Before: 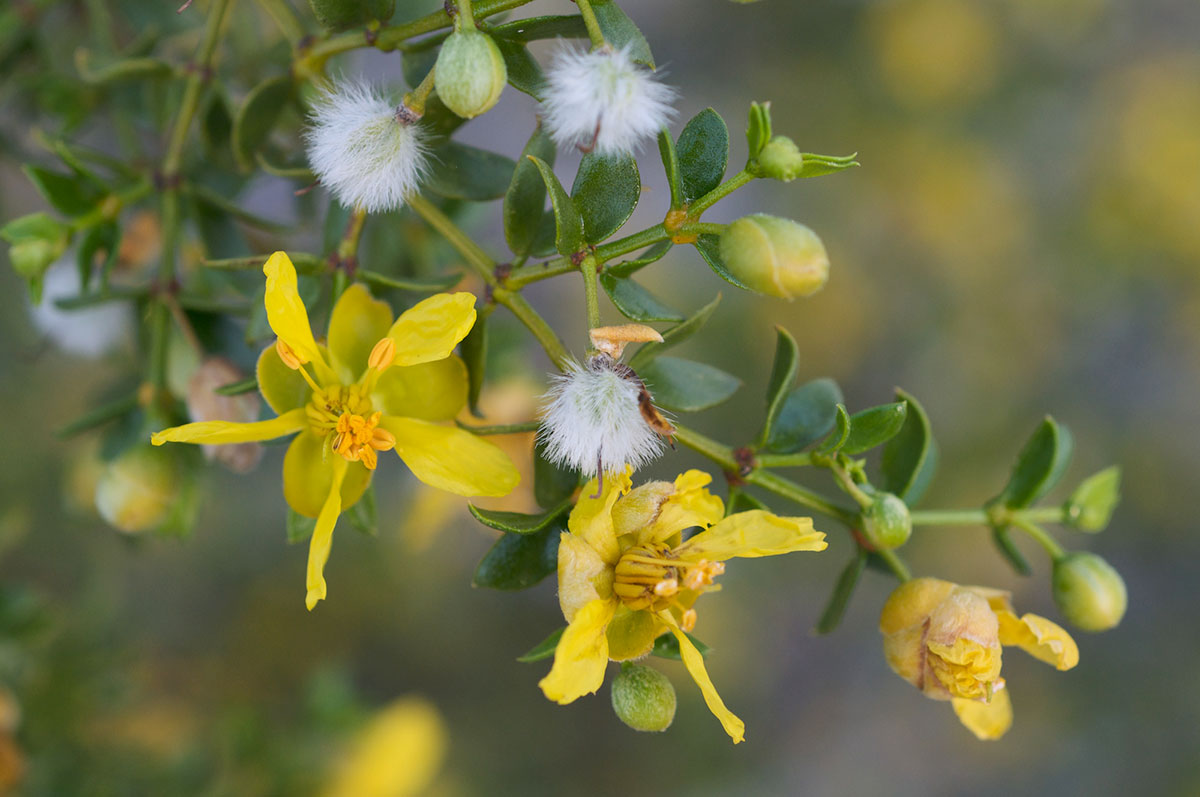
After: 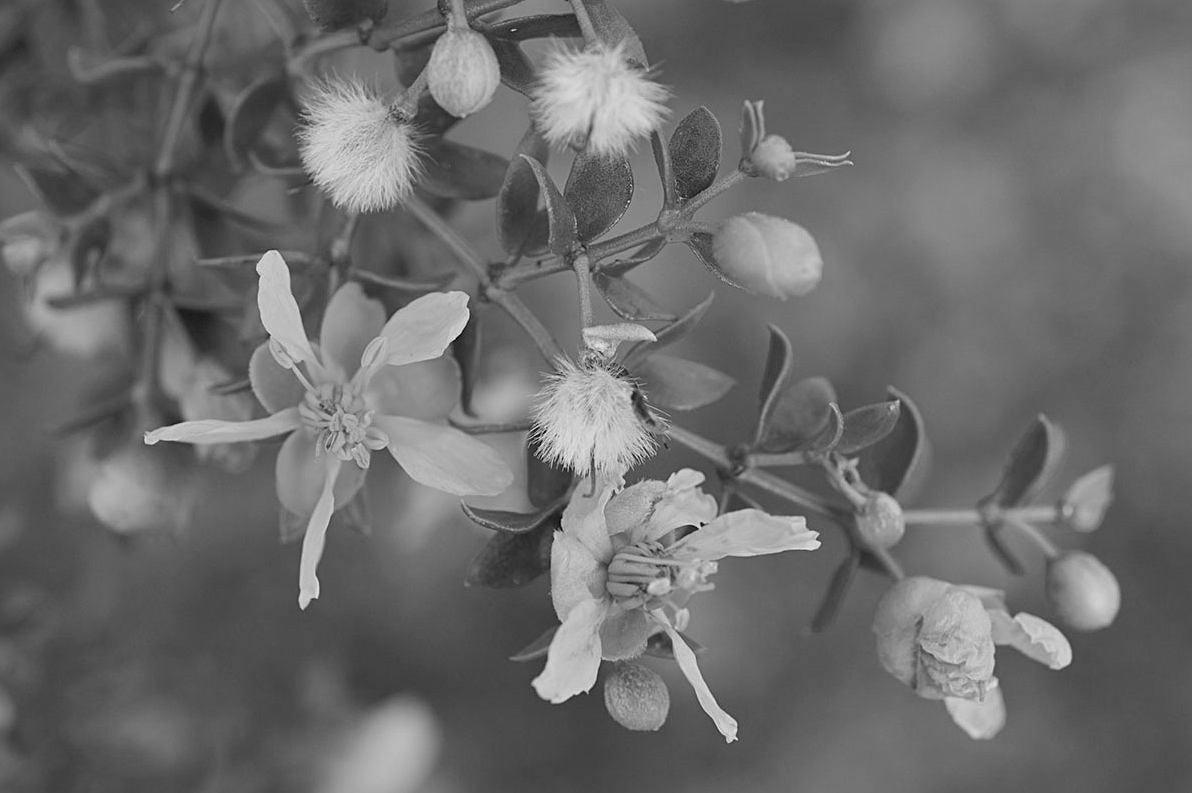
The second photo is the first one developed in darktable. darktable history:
crop and rotate: left 0.614%, top 0.179%, bottom 0.309%
sharpen: radius 2.167, amount 0.381, threshold 0
local contrast: mode bilateral grid, contrast 100, coarseness 100, detail 91%, midtone range 0.2
monochrome: size 1
